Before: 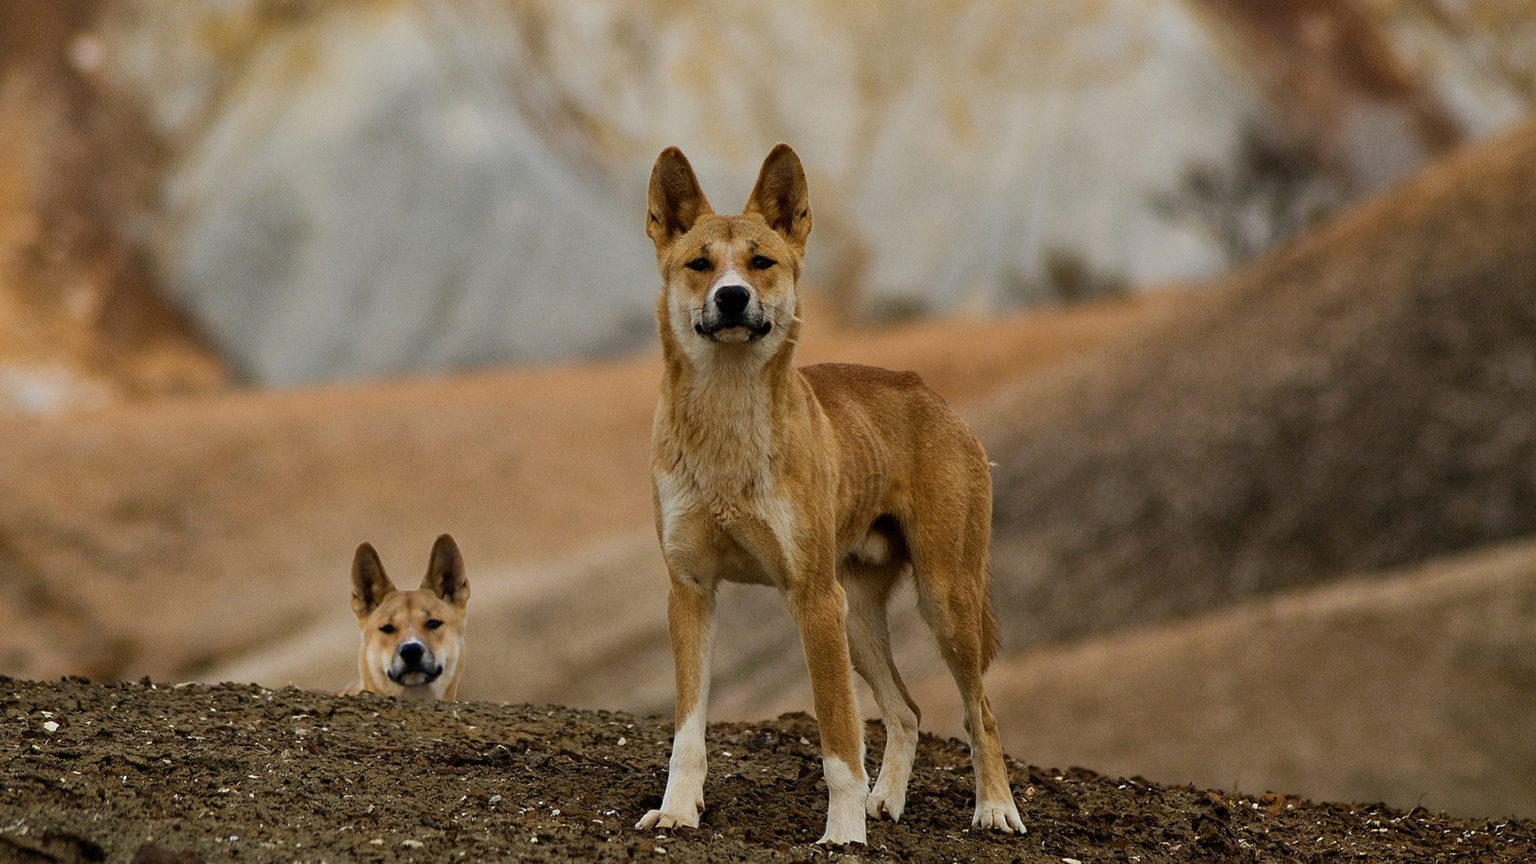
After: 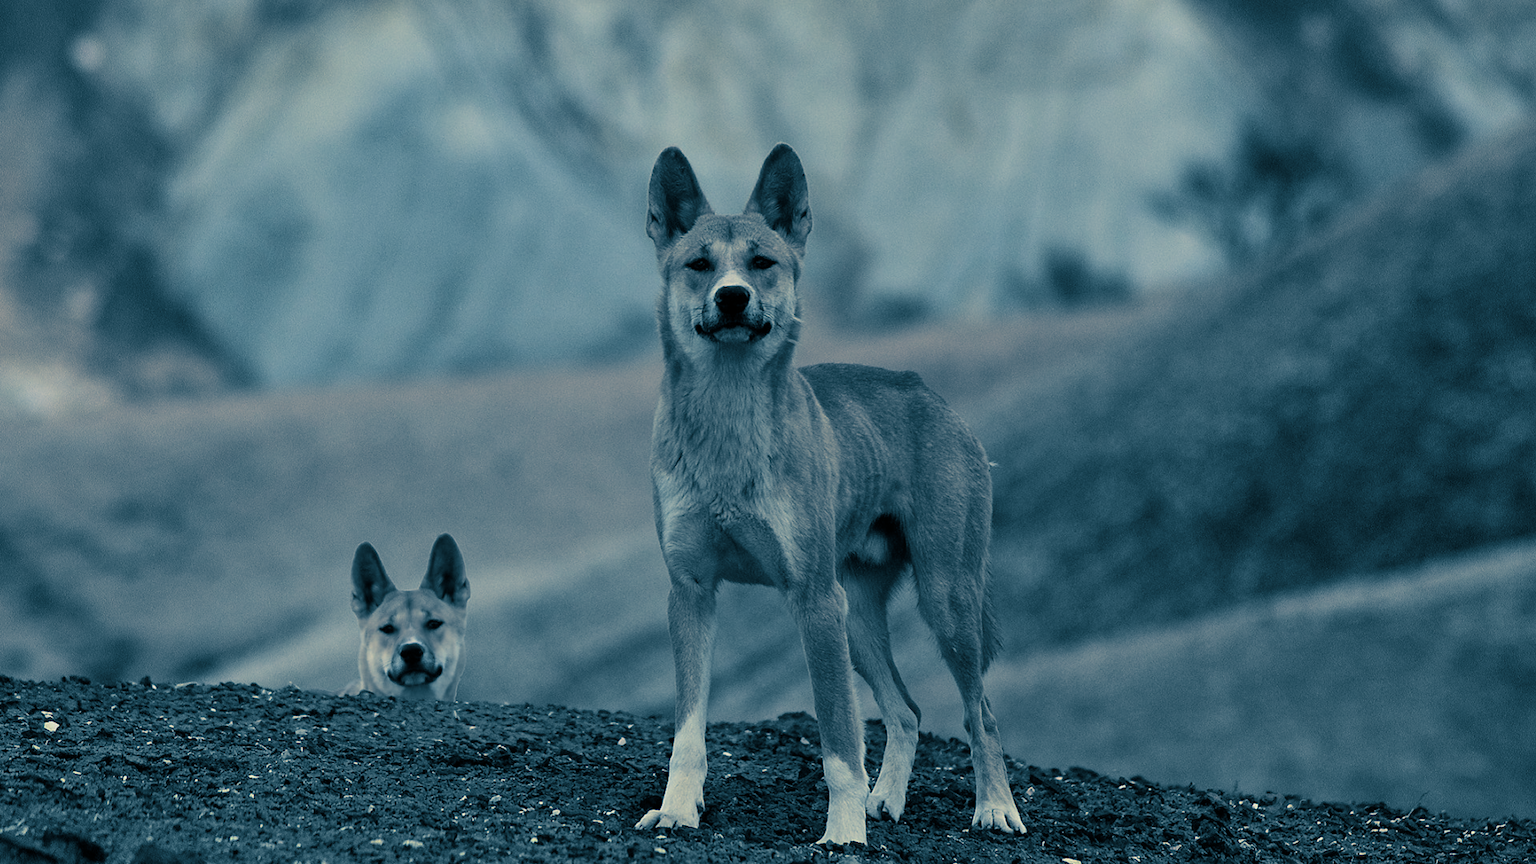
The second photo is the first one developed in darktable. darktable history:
split-toning: shadows › hue 212.4°, balance -70
color correction: highlights a* -4.28, highlights b* 6.53
shadows and highlights: shadows 40, highlights -54, highlights color adjustment 46%, low approximation 0.01, soften with gaussian
